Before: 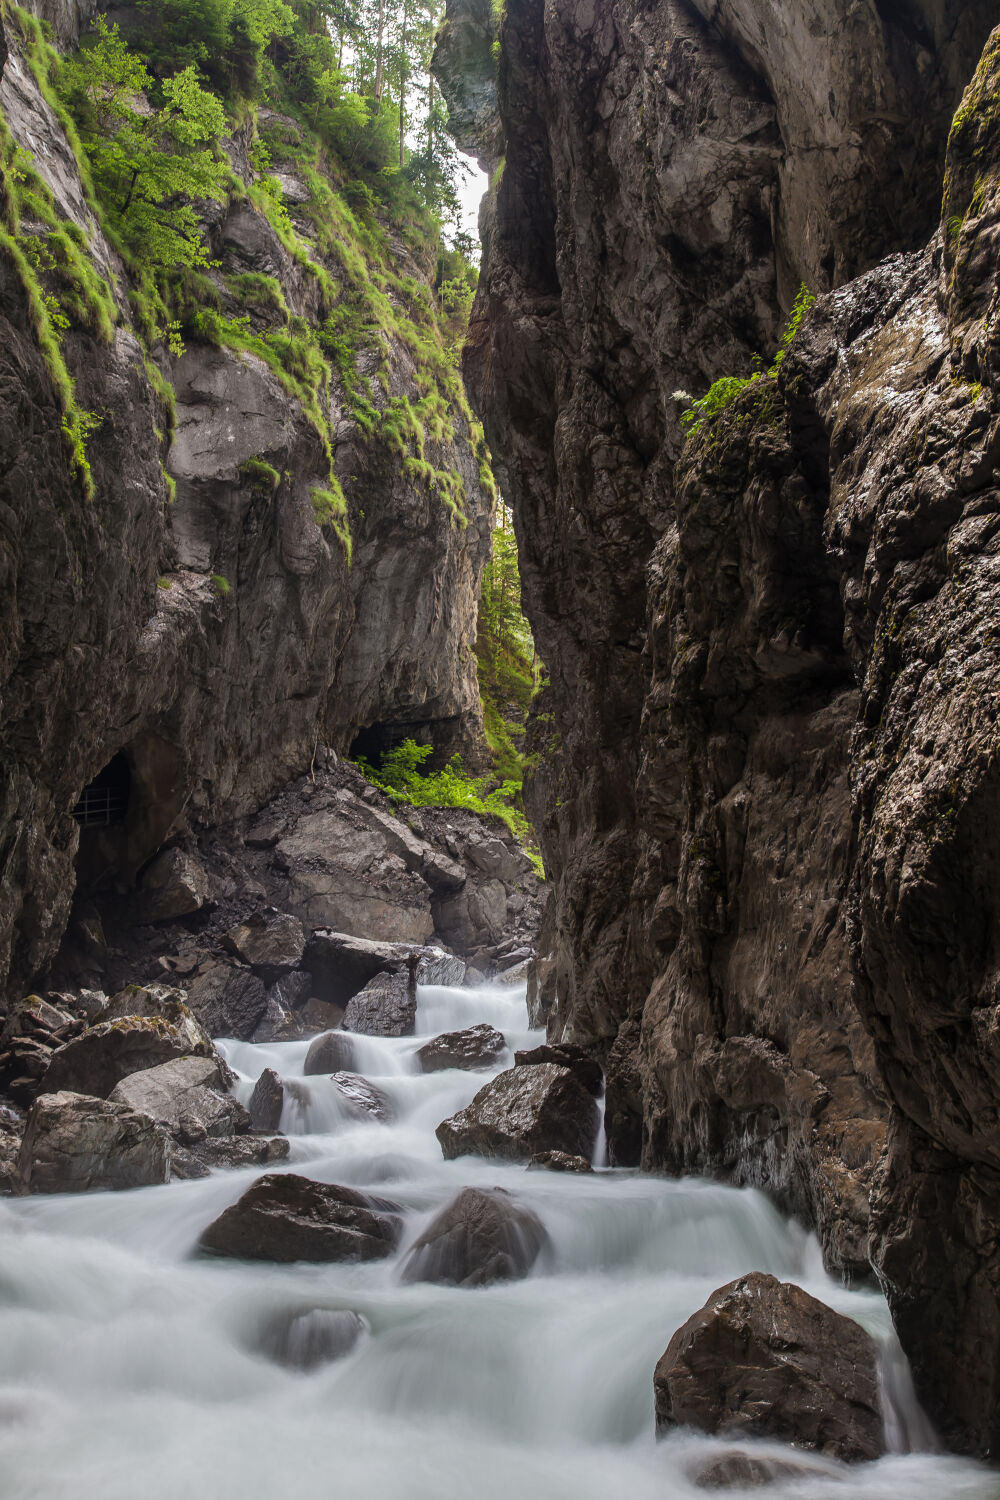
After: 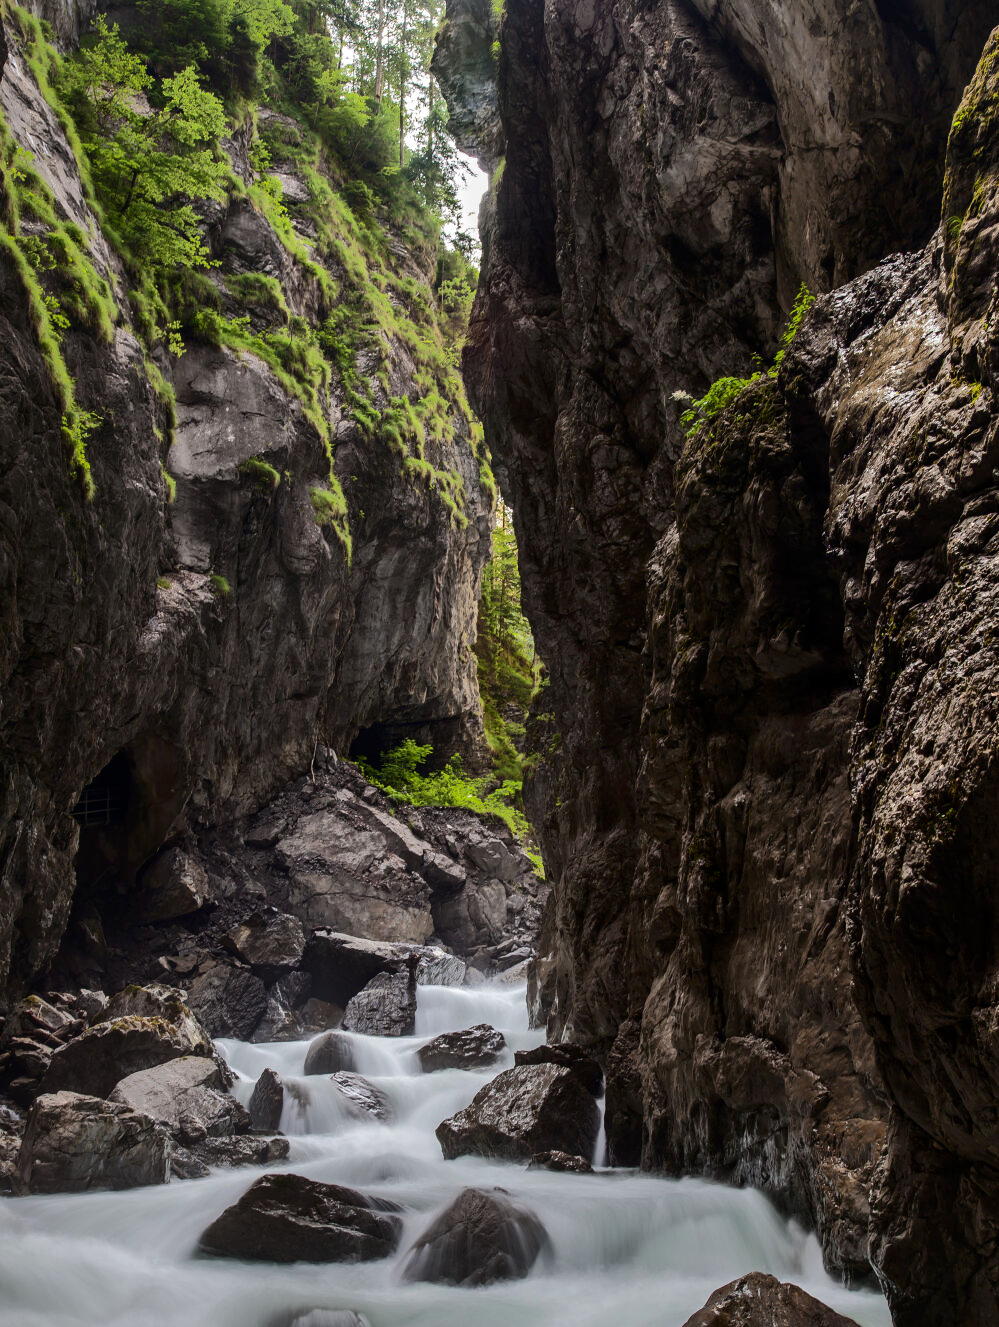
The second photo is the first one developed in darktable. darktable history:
crop and rotate: top 0%, bottom 11.49%
shadows and highlights: shadows 25, highlights -70
contrast brightness saturation: contrast 0.28
exposure: black level correction 0.001, exposure 0.014 EV, compensate highlight preservation false
